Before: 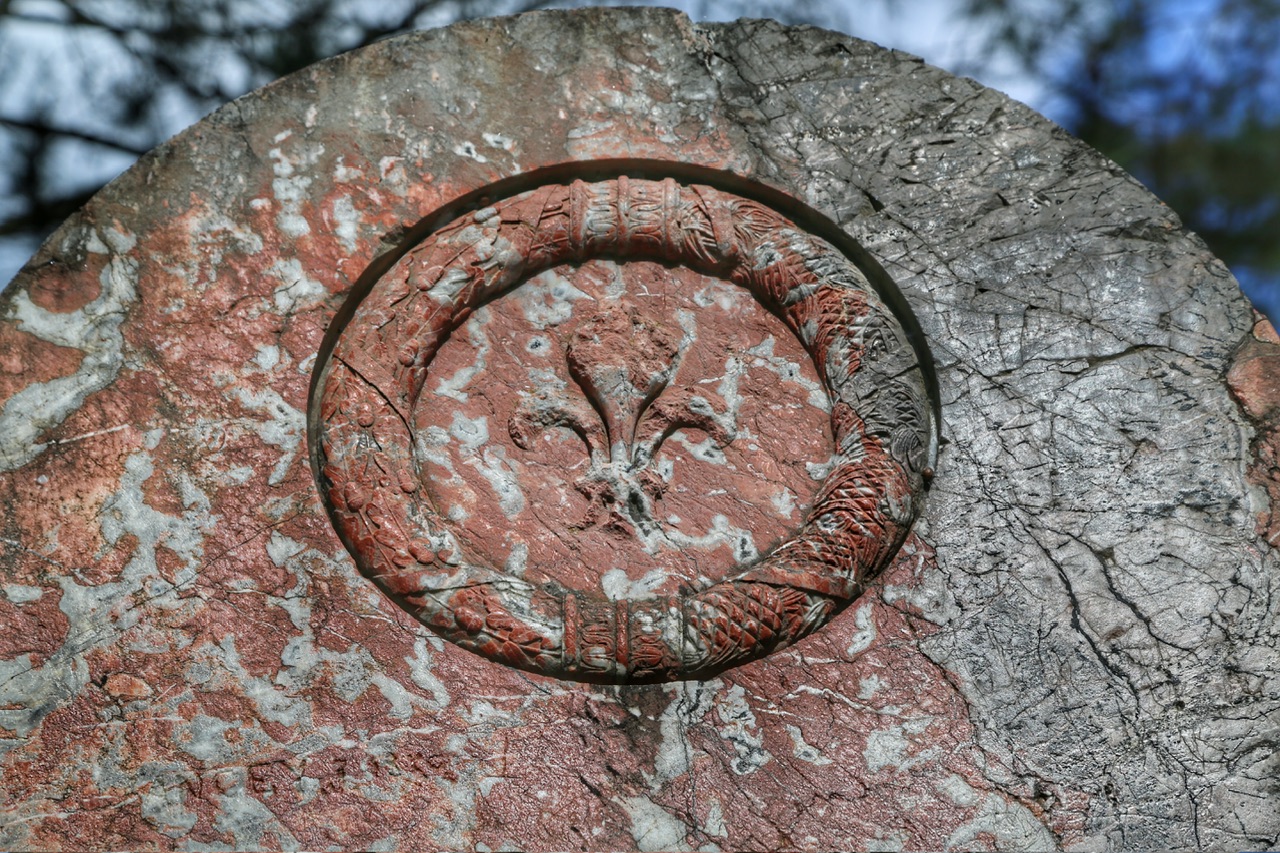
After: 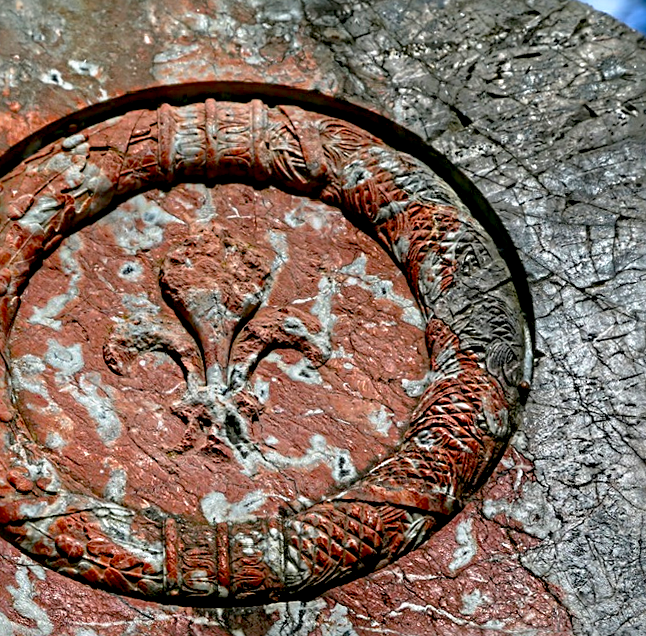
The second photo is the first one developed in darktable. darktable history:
base curve: curves: ch0 [(0.017, 0) (0.425, 0.441) (0.844, 0.933) (1, 1)], preserve colors none
crop: left 32.075%, top 10.976%, right 18.355%, bottom 17.596%
sharpen: radius 4
rotate and perspective: rotation -1.75°, automatic cropping off
color balance rgb: perceptual saturation grading › global saturation 40%, global vibrance 15%
